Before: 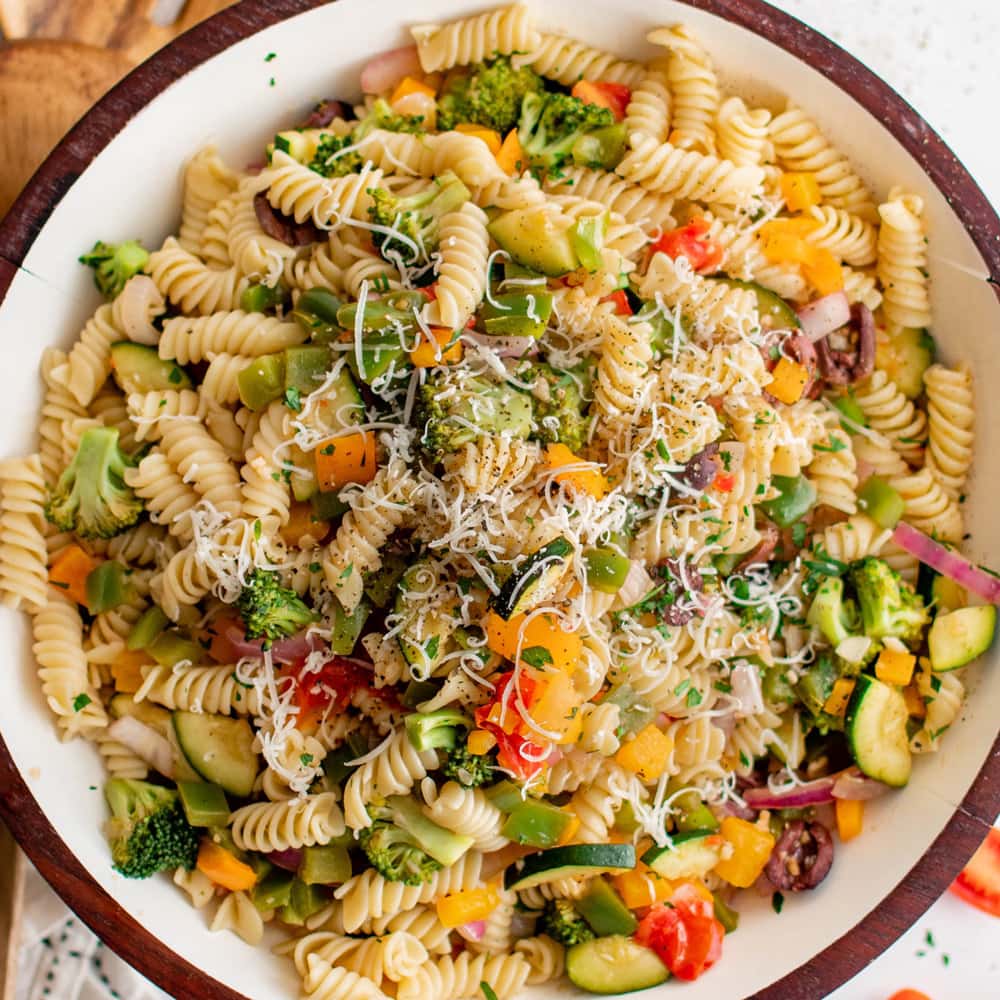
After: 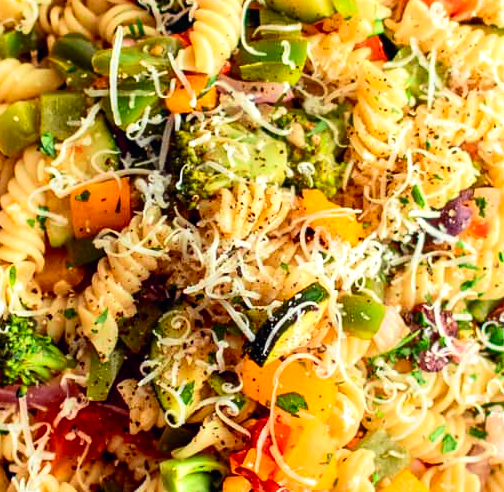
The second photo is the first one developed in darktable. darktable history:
crop: left 24.598%, top 25.48%, right 24.935%, bottom 25.319%
tone curve: curves: ch0 [(0, 0) (0.071, 0.047) (0.266, 0.26) (0.491, 0.552) (0.753, 0.818) (1, 0.983)]; ch1 [(0, 0) (0.346, 0.307) (0.408, 0.369) (0.463, 0.443) (0.482, 0.493) (0.502, 0.5) (0.517, 0.518) (0.546, 0.587) (0.588, 0.643) (0.651, 0.709) (1, 1)]; ch2 [(0, 0) (0.346, 0.34) (0.434, 0.46) (0.485, 0.494) (0.5, 0.494) (0.517, 0.503) (0.535, 0.545) (0.583, 0.634) (0.625, 0.686) (1, 1)], color space Lab, independent channels, preserve colors none
color balance rgb: shadows lift › luminance 0.245%, shadows lift › chroma 6.855%, shadows lift › hue 301.73°, perceptual saturation grading › global saturation -0.007%, perceptual brilliance grading › global brilliance 14.314%, perceptual brilliance grading › shadows -34.504%, global vibrance -17.236%, contrast -6.173%
exposure: exposure 0.084 EV, compensate highlight preservation false
color correction: highlights a* -4.5, highlights b* 6.93
